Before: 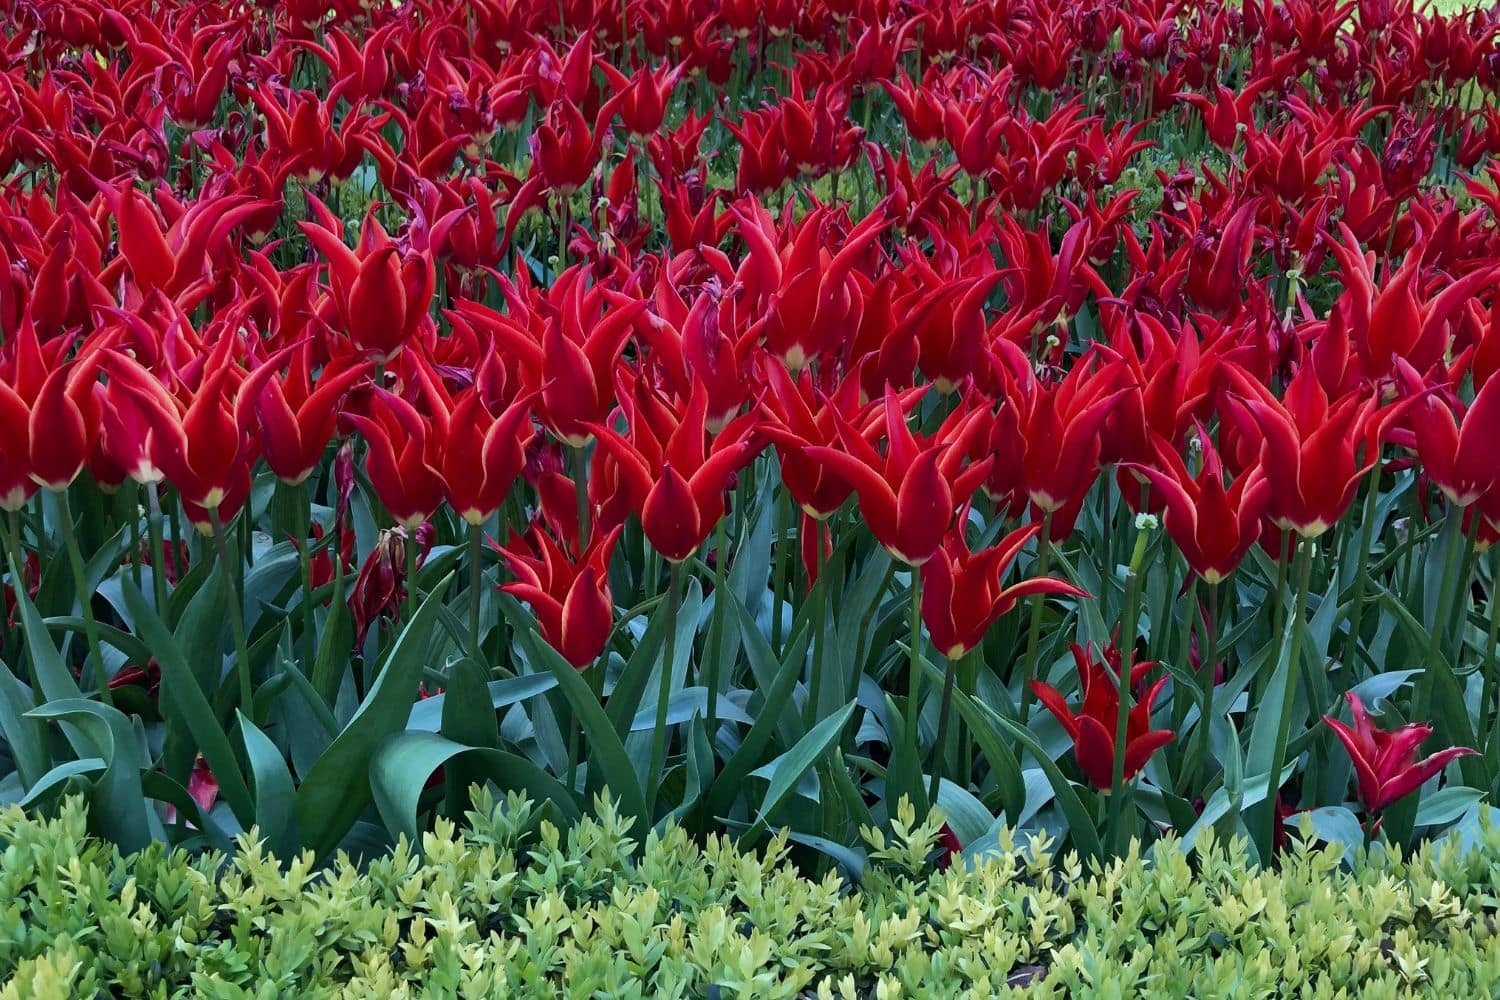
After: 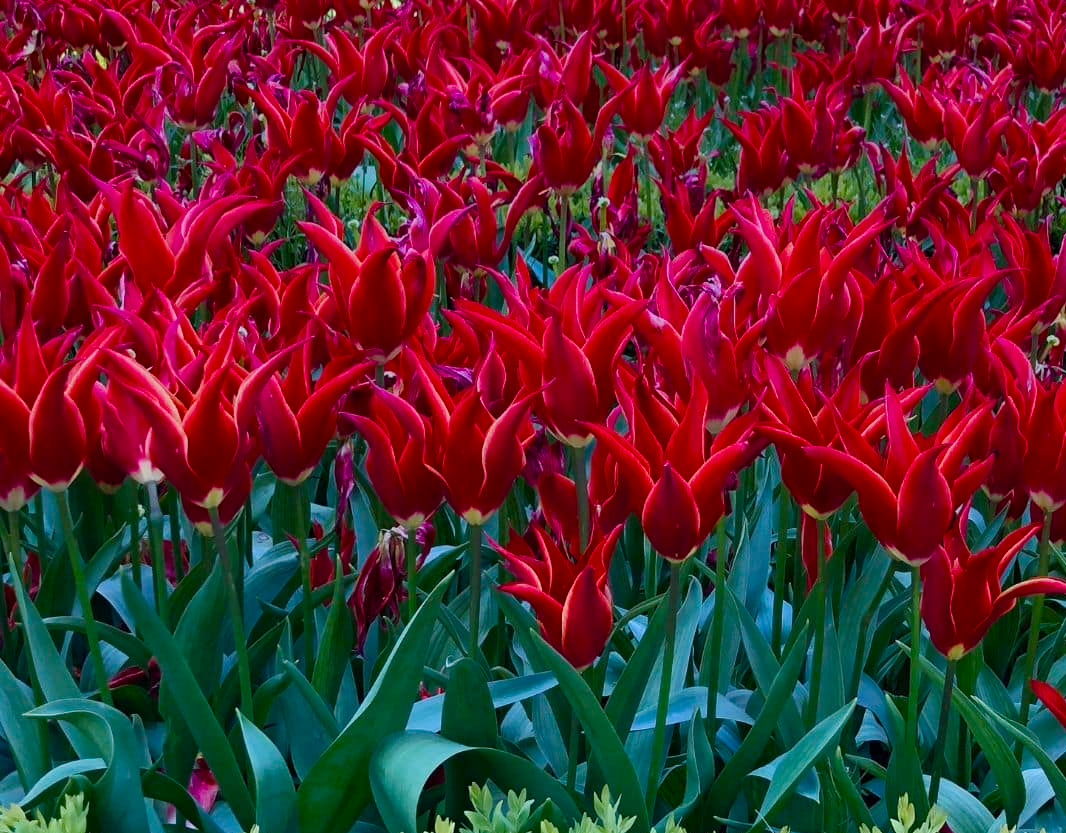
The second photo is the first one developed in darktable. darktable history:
white balance: red 0.98, blue 1.034
color balance rgb: perceptual saturation grading › global saturation 35%, perceptual saturation grading › highlights -30%, perceptual saturation grading › shadows 35%, perceptual brilliance grading › global brilliance 3%, perceptual brilliance grading › highlights -3%, perceptual brilliance grading › shadows 3%
crop: right 28.885%, bottom 16.626%
